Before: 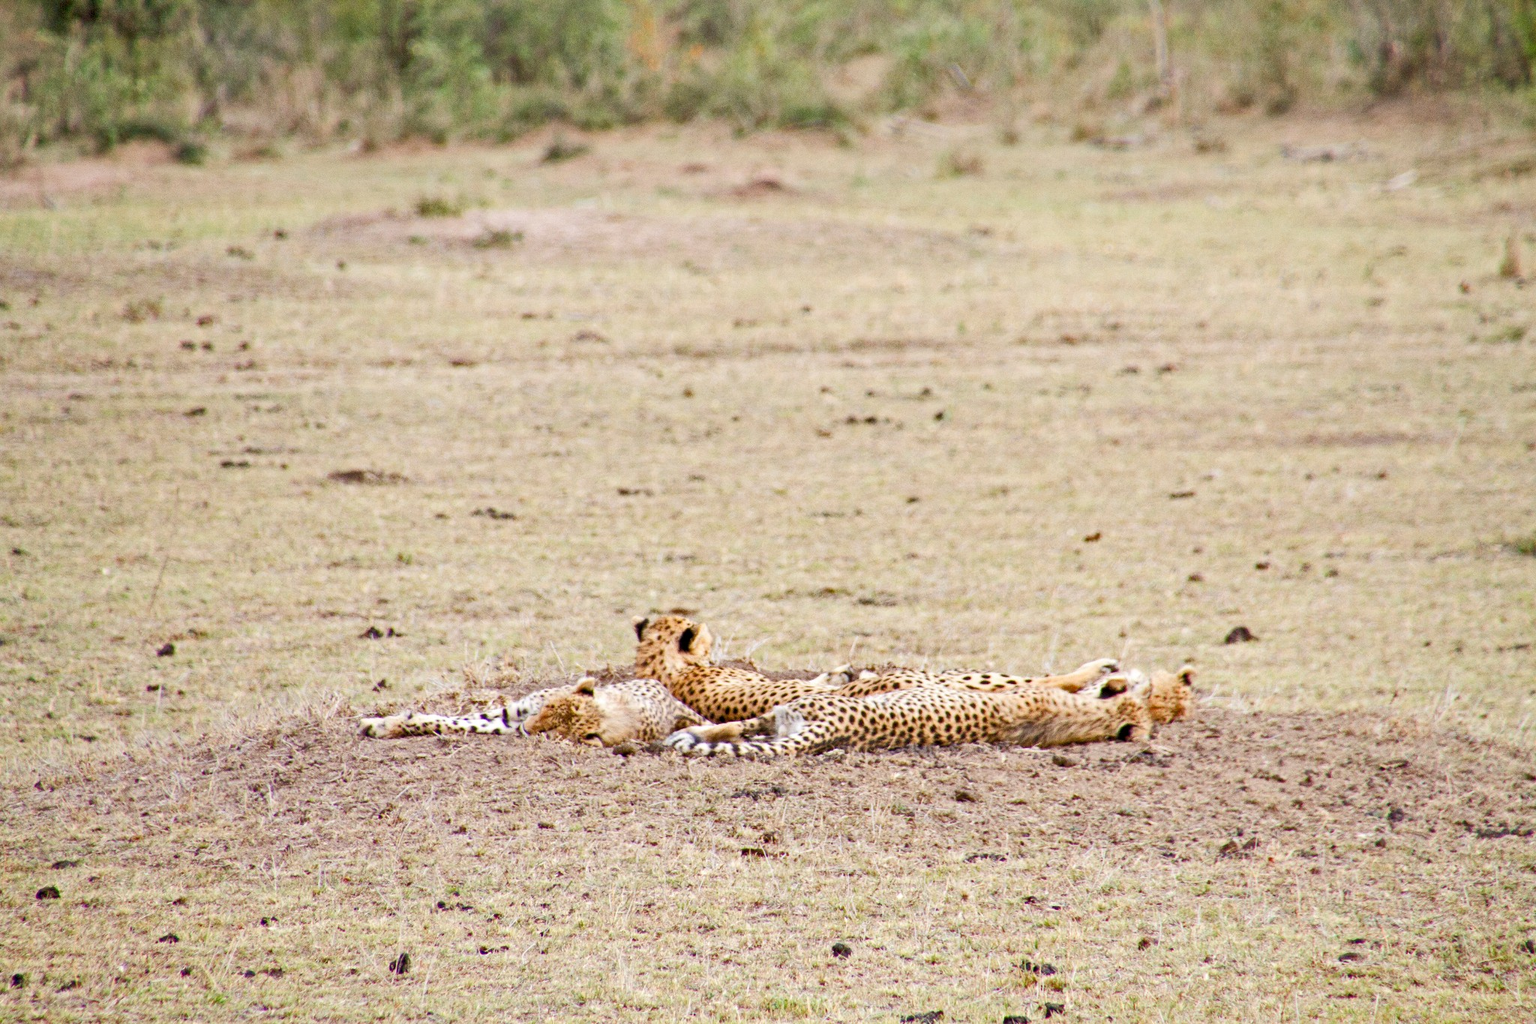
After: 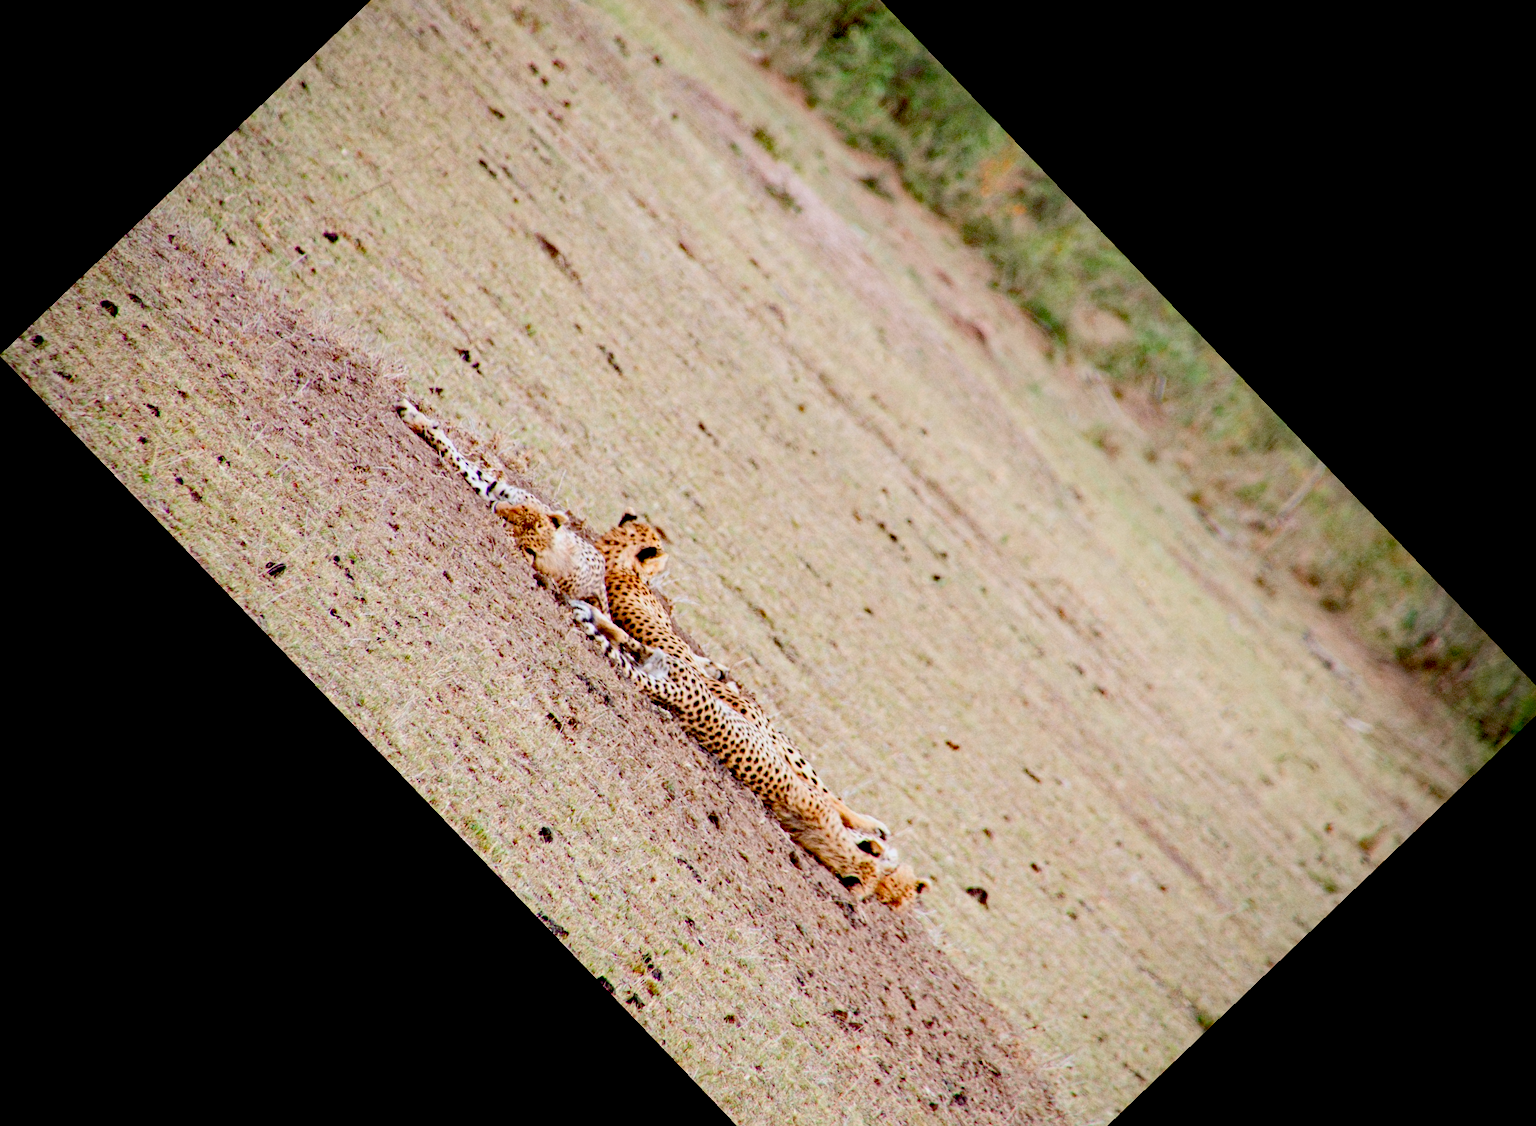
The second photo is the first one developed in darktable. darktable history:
vignetting: fall-off radius 60.92%
white balance: red 0.983, blue 1.036
crop and rotate: angle -46.26°, top 16.234%, right 0.912%, bottom 11.704%
exposure: black level correction 0.046, exposure -0.228 EV, compensate highlight preservation false
shadows and highlights: radius 93.07, shadows -14.46, white point adjustment 0.23, highlights 31.48, compress 48.23%, highlights color adjustment 52.79%, soften with gaussian
